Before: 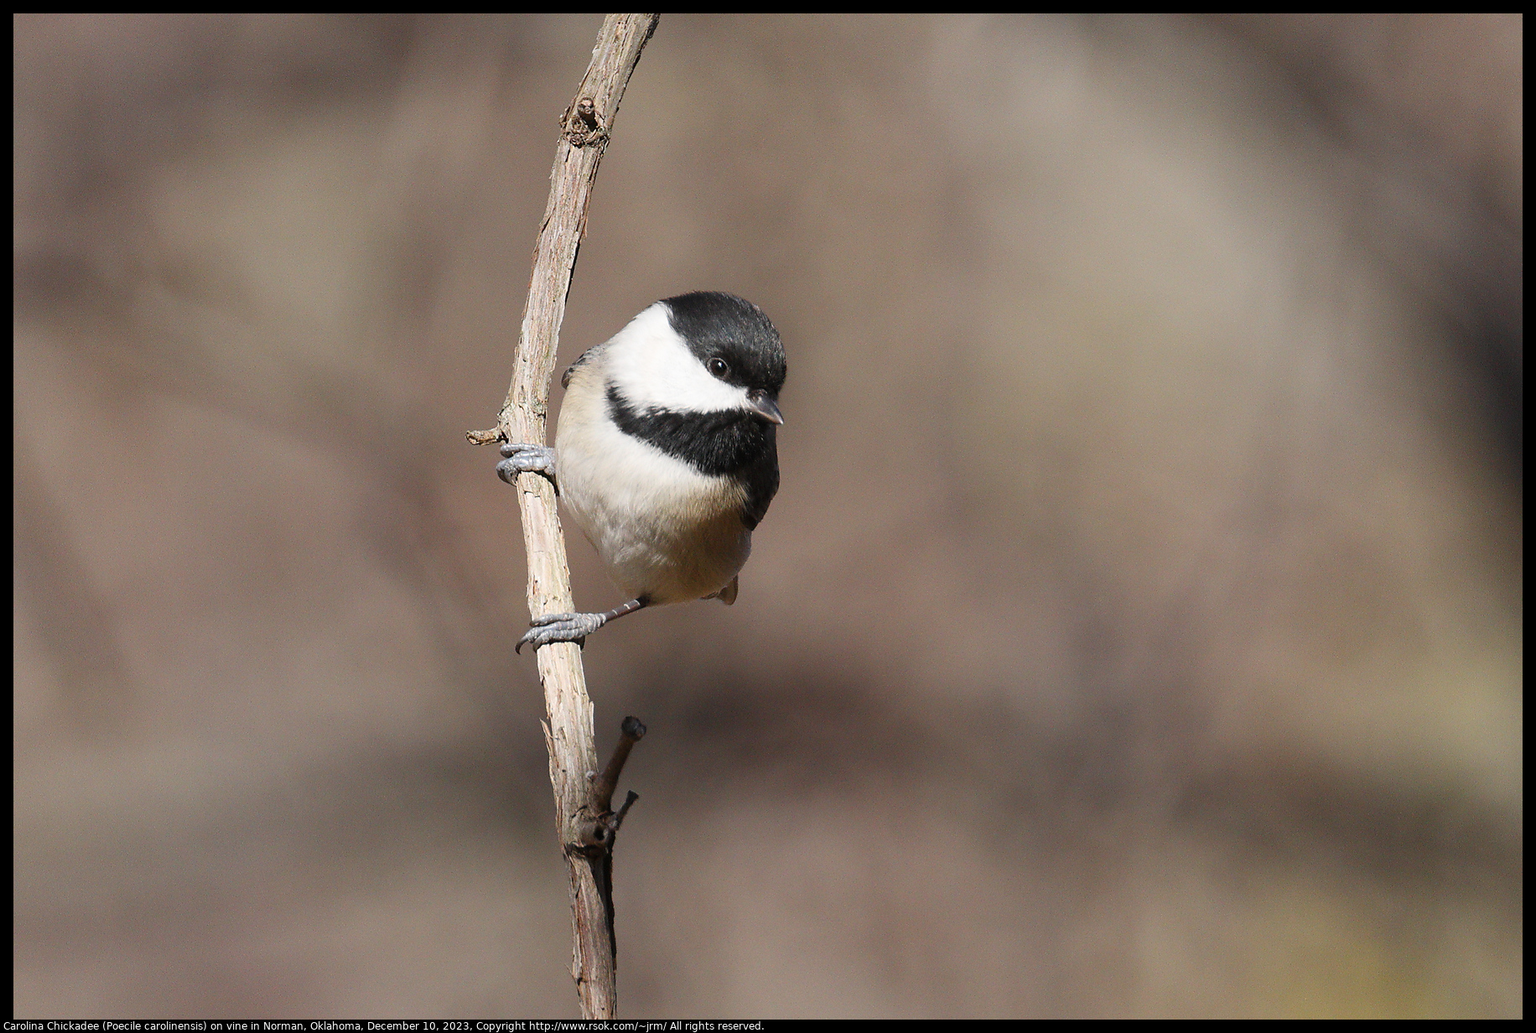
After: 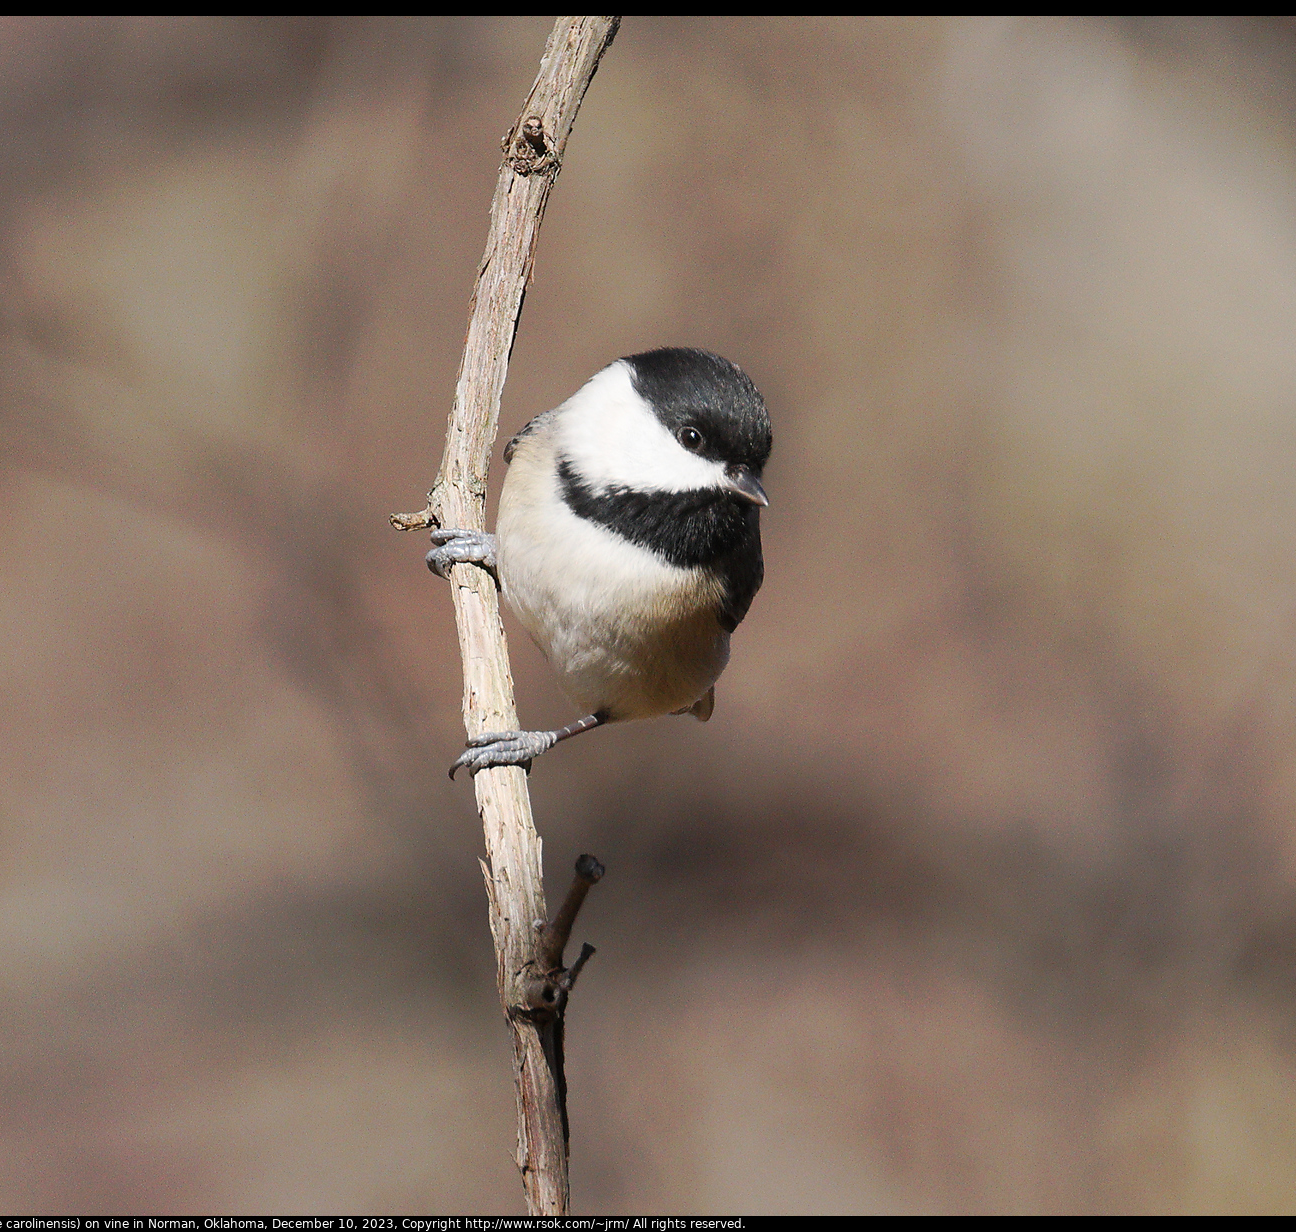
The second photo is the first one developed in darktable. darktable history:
crop and rotate: left 9.061%, right 20.142%
tone curve: curves: ch0 [(0, 0) (0.003, 0.003) (0.011, 0.011) (0.025, 0.025) (0.044, 0.044) (0.069, 0.069) (0.1, 0.099) (0.136, 0.135) (0.177, 0.177) (0.224, 0.224) (0.277, 0.276) (0.335, 0.334) (0.399, 0.398) (0.468, 0.467) (0.543, 0.565) (0.623, 0.641) (0.709, 0.723) (0.801, 0.81) (0.898, 0.902) (1, 1)], preserve colors none
